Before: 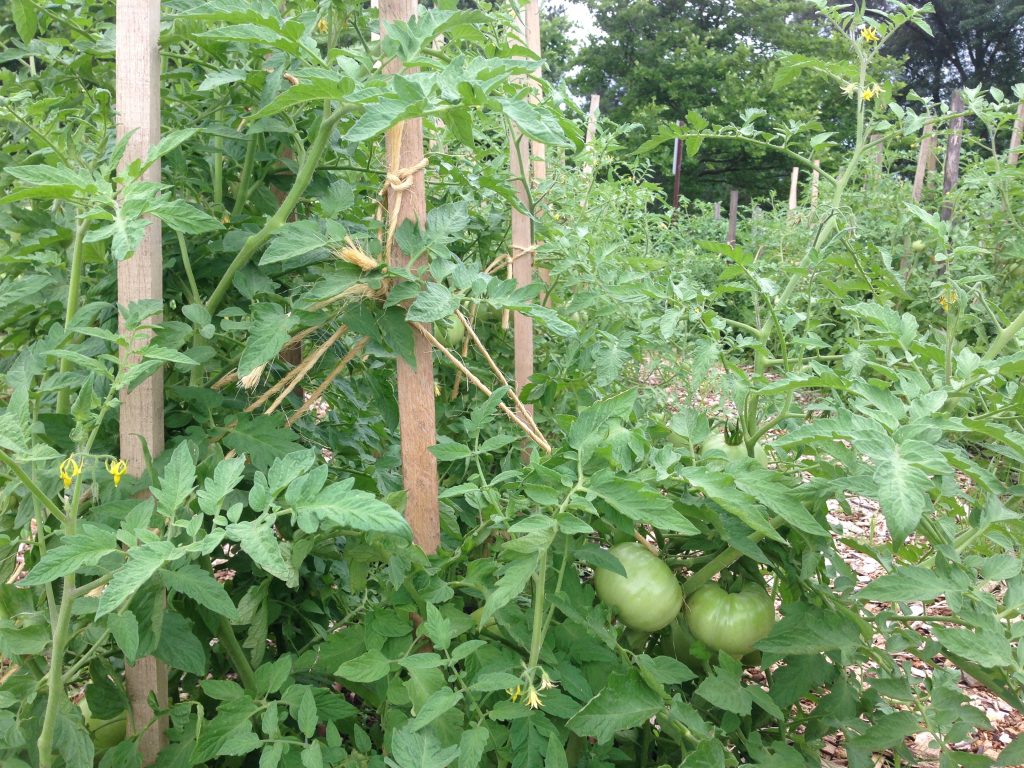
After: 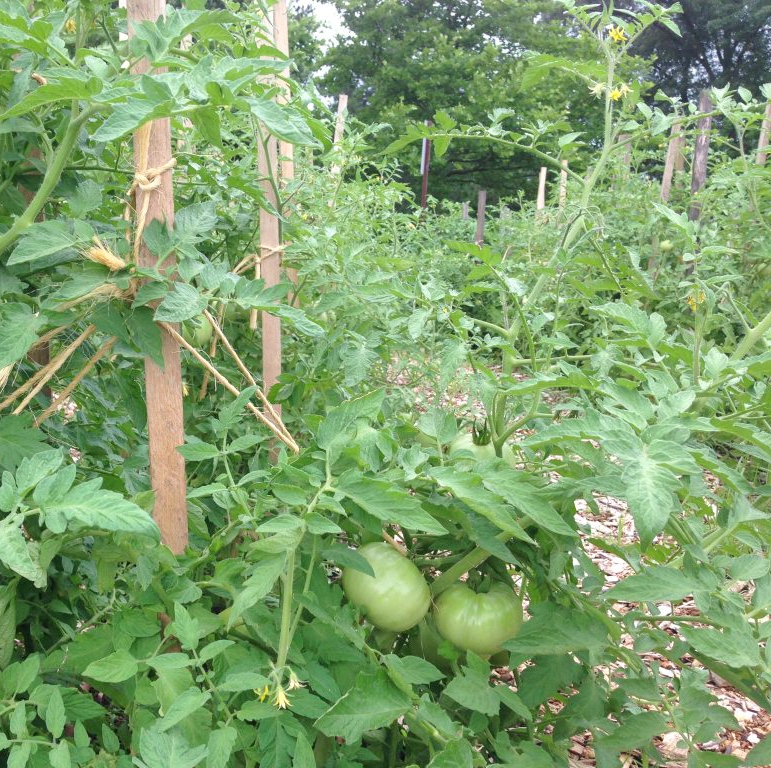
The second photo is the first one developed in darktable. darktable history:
tone equalizer: -7 EV 0.14 EV, -6 EV 0.611 EV, -5 EV 1.18 EV, -4 EV 1.3 EV, -3 EV 1.17 EV, -2 EV 0.6 EV, -1 EV 0.158 EV, smoothing diameter 24.98%, edges refinement/feathering 7.52, preserve details guided filter
color zones: curves: ch0 [(0, 0.5) (0.143, 0.5) (0.286, 0.5) (0.429, 0.495) (0.571, 0.437) (0.714, 0.44) (0.857, 0.496) (1, 0.5)]
crop and rotate: left 24.634%
